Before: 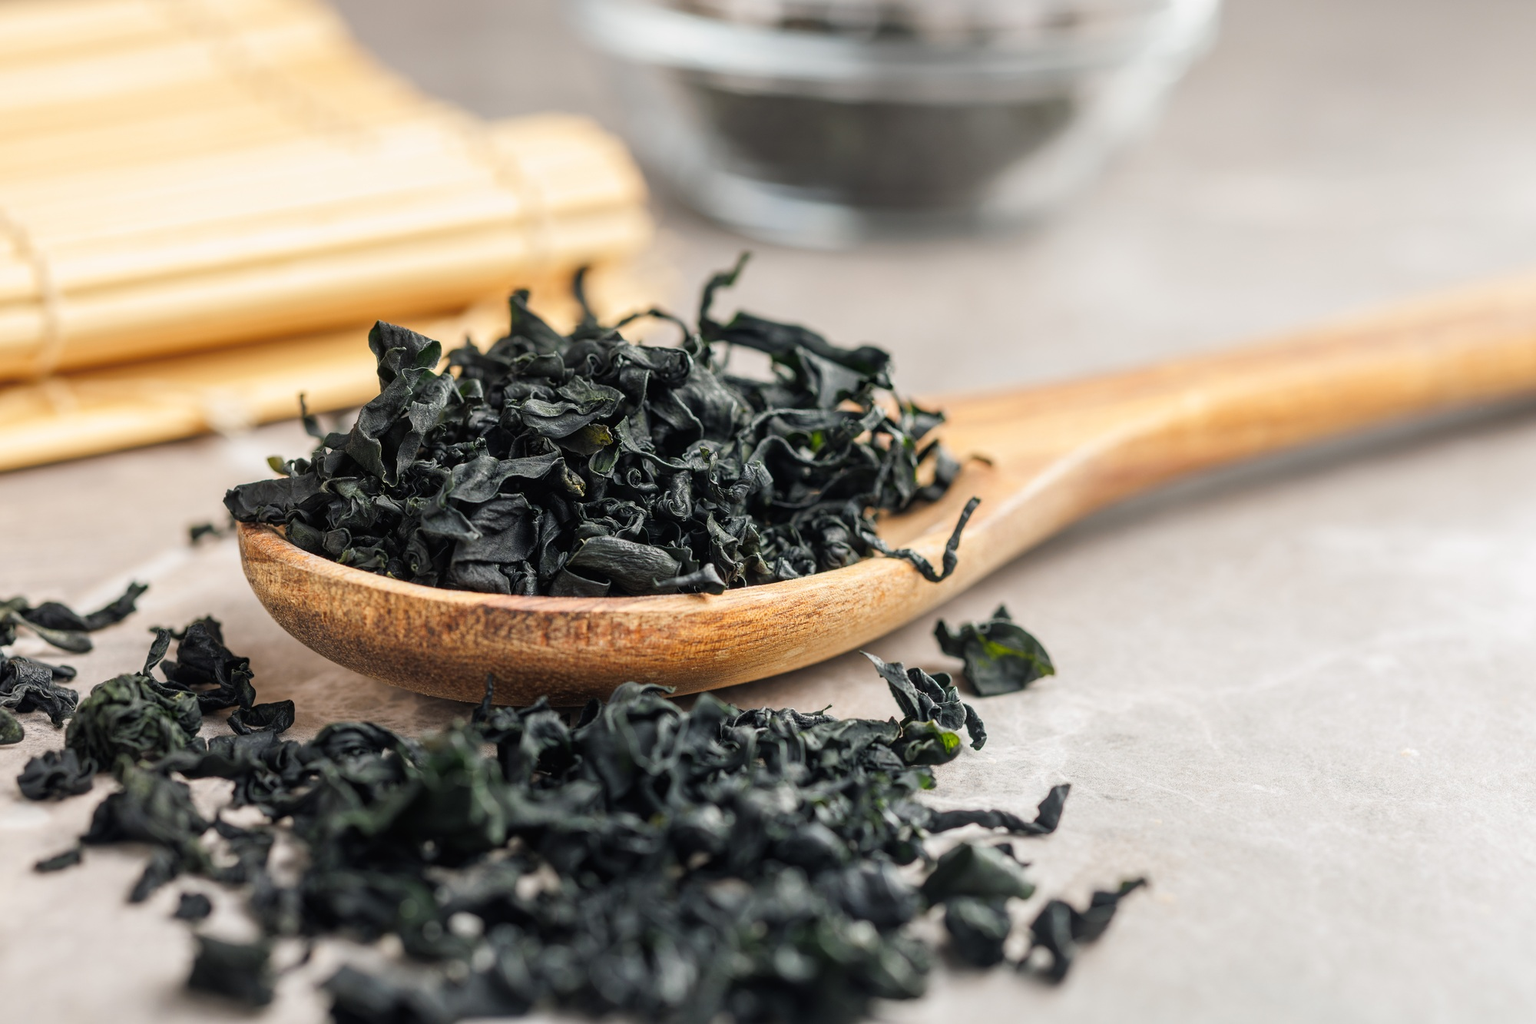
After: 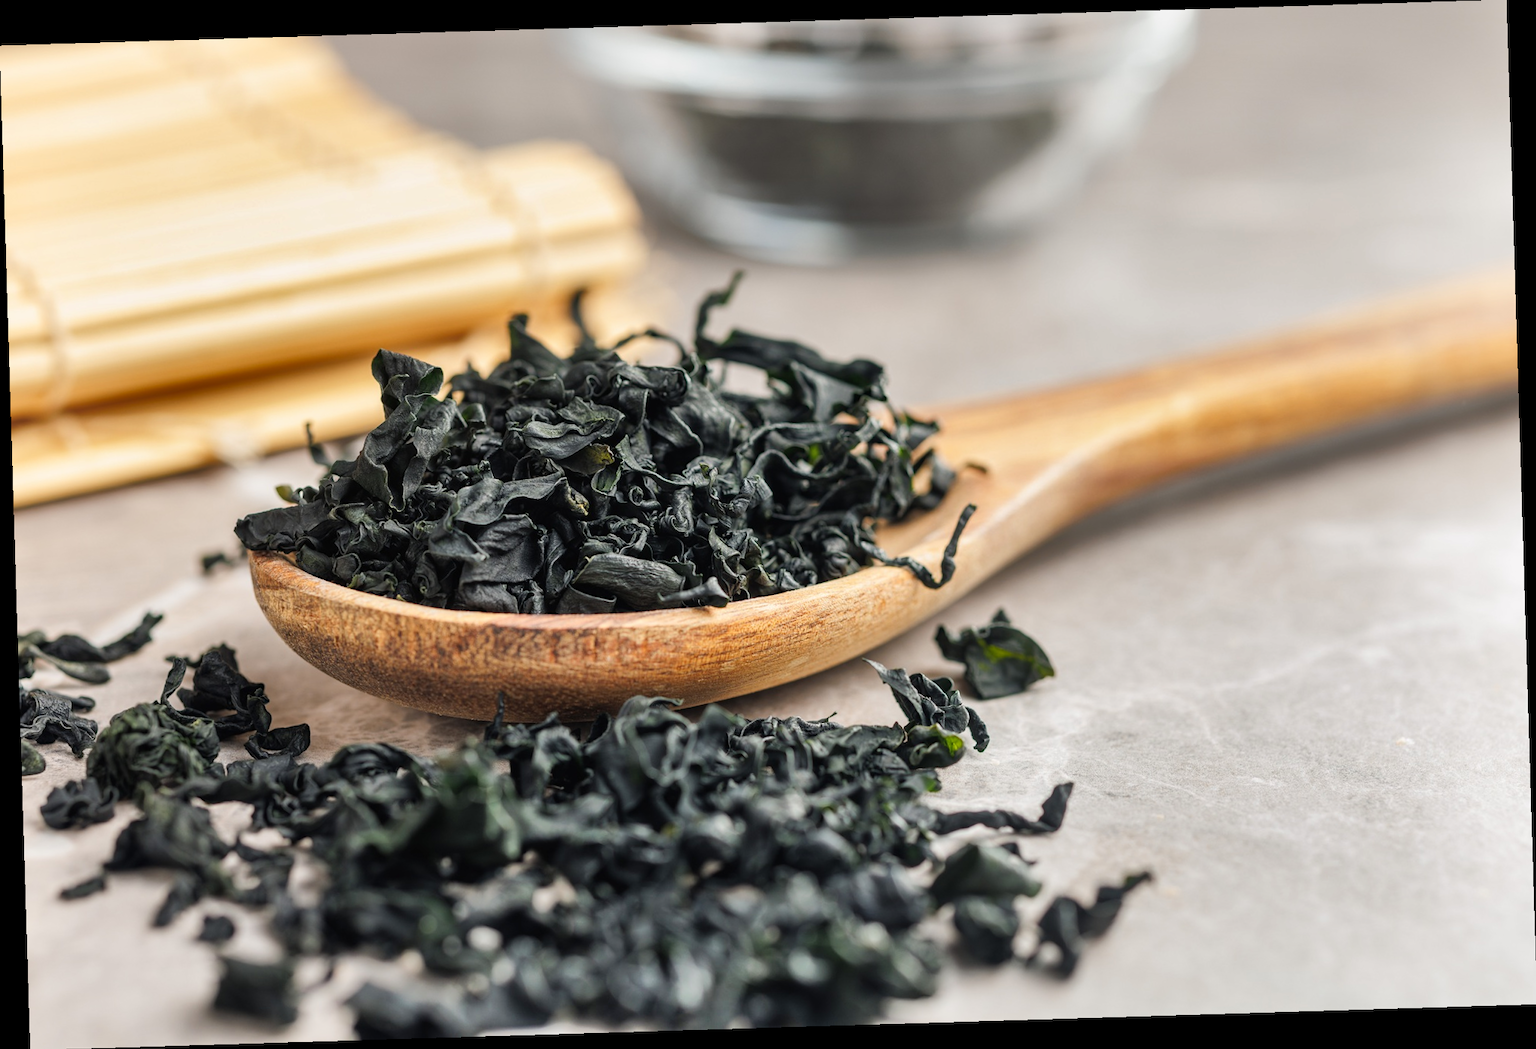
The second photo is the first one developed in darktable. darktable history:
rotate and perspective: rotation -1.75°, automatic cropping off
shadows and highlights: soften with gaussian
